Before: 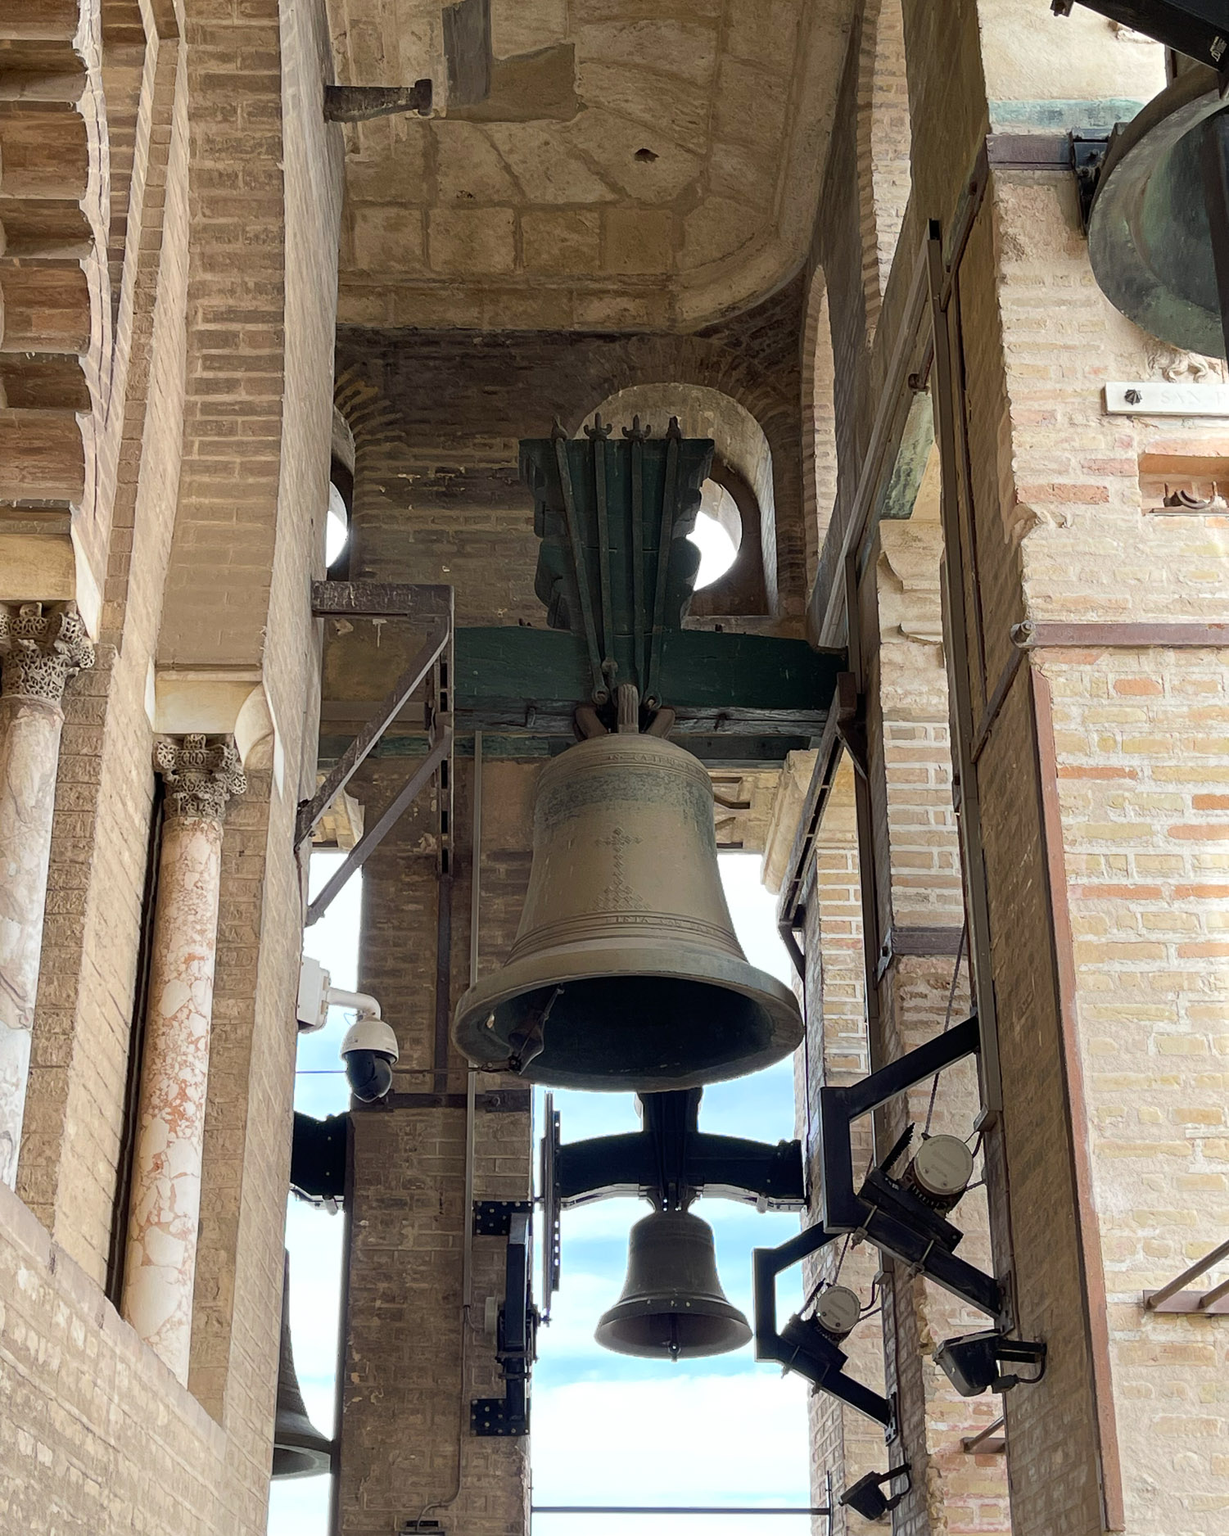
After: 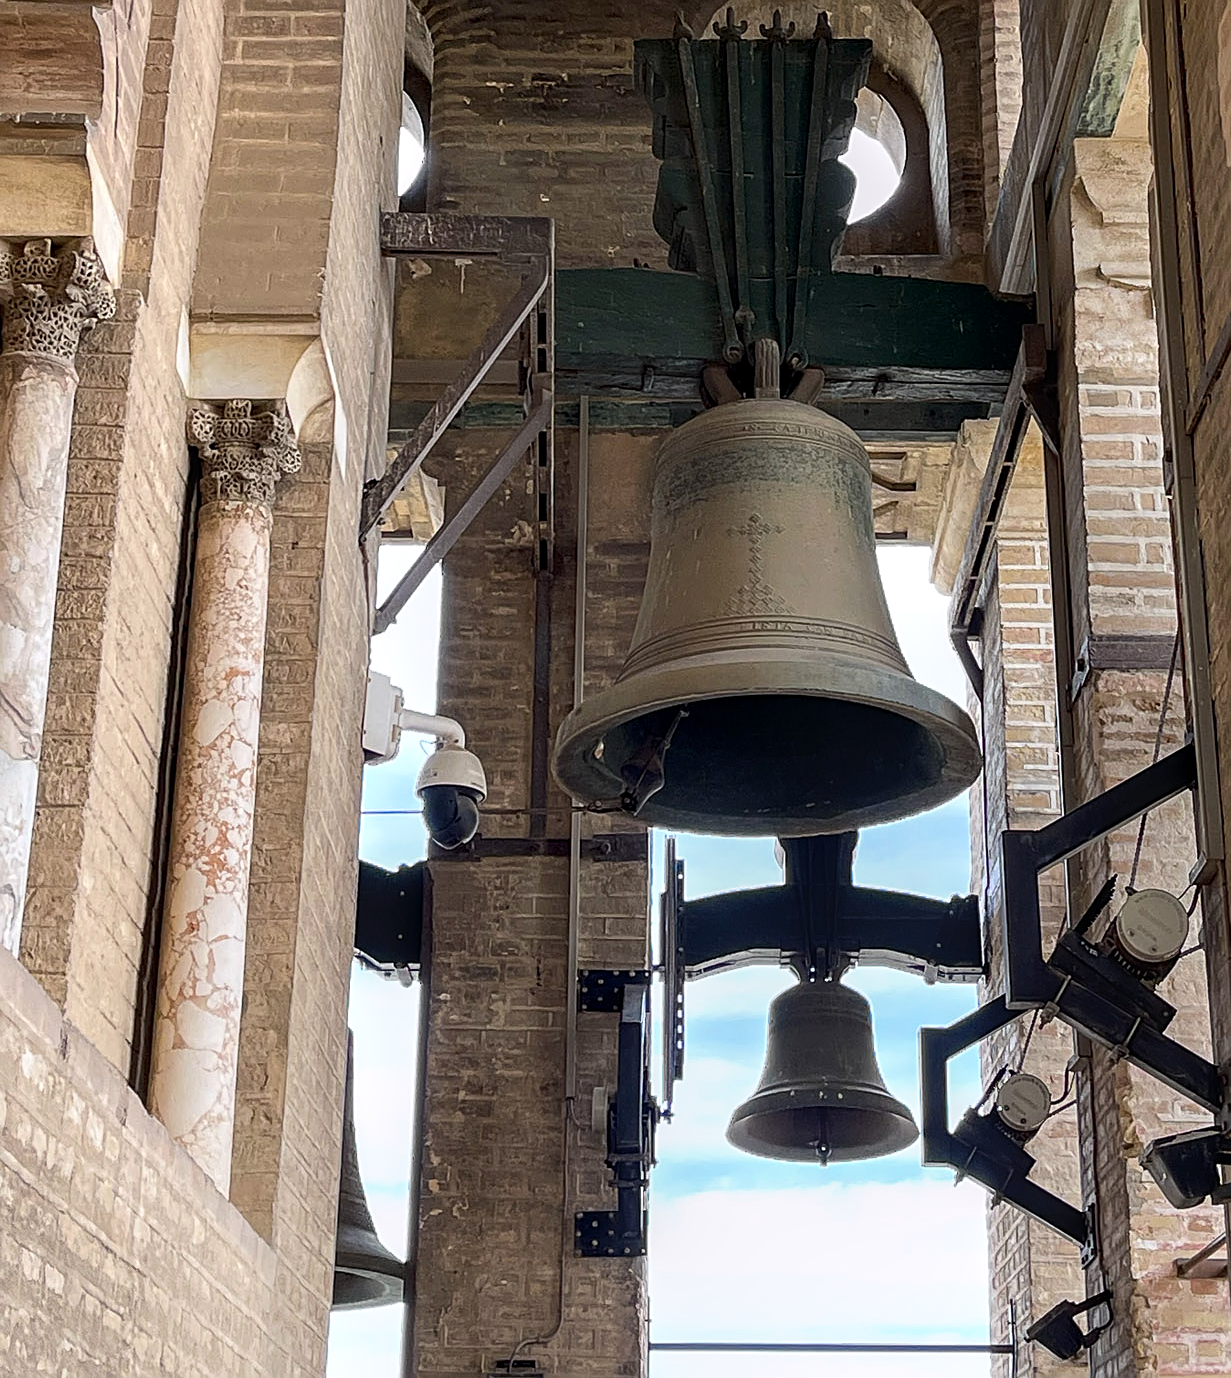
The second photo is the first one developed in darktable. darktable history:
crop: top 26.531%, right 17.959%
shadows and highlights: shadows -30, highlights 30
local contrast: on, module defaults
sharpen: on, module defaults
white balance: red 1.009, blue 1.027
